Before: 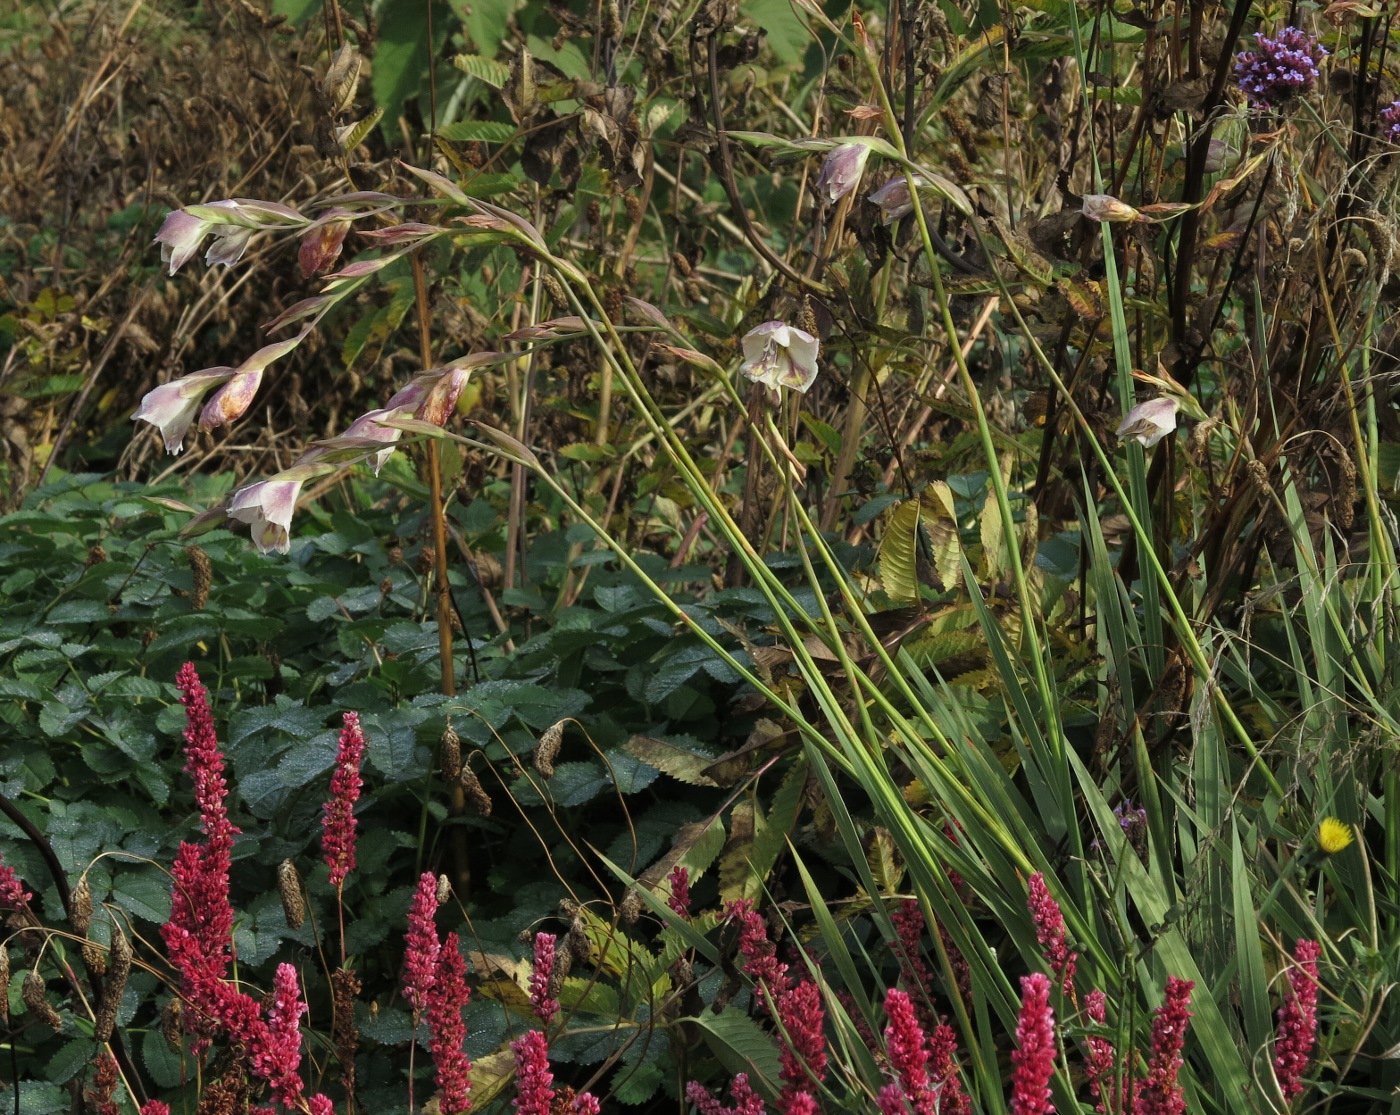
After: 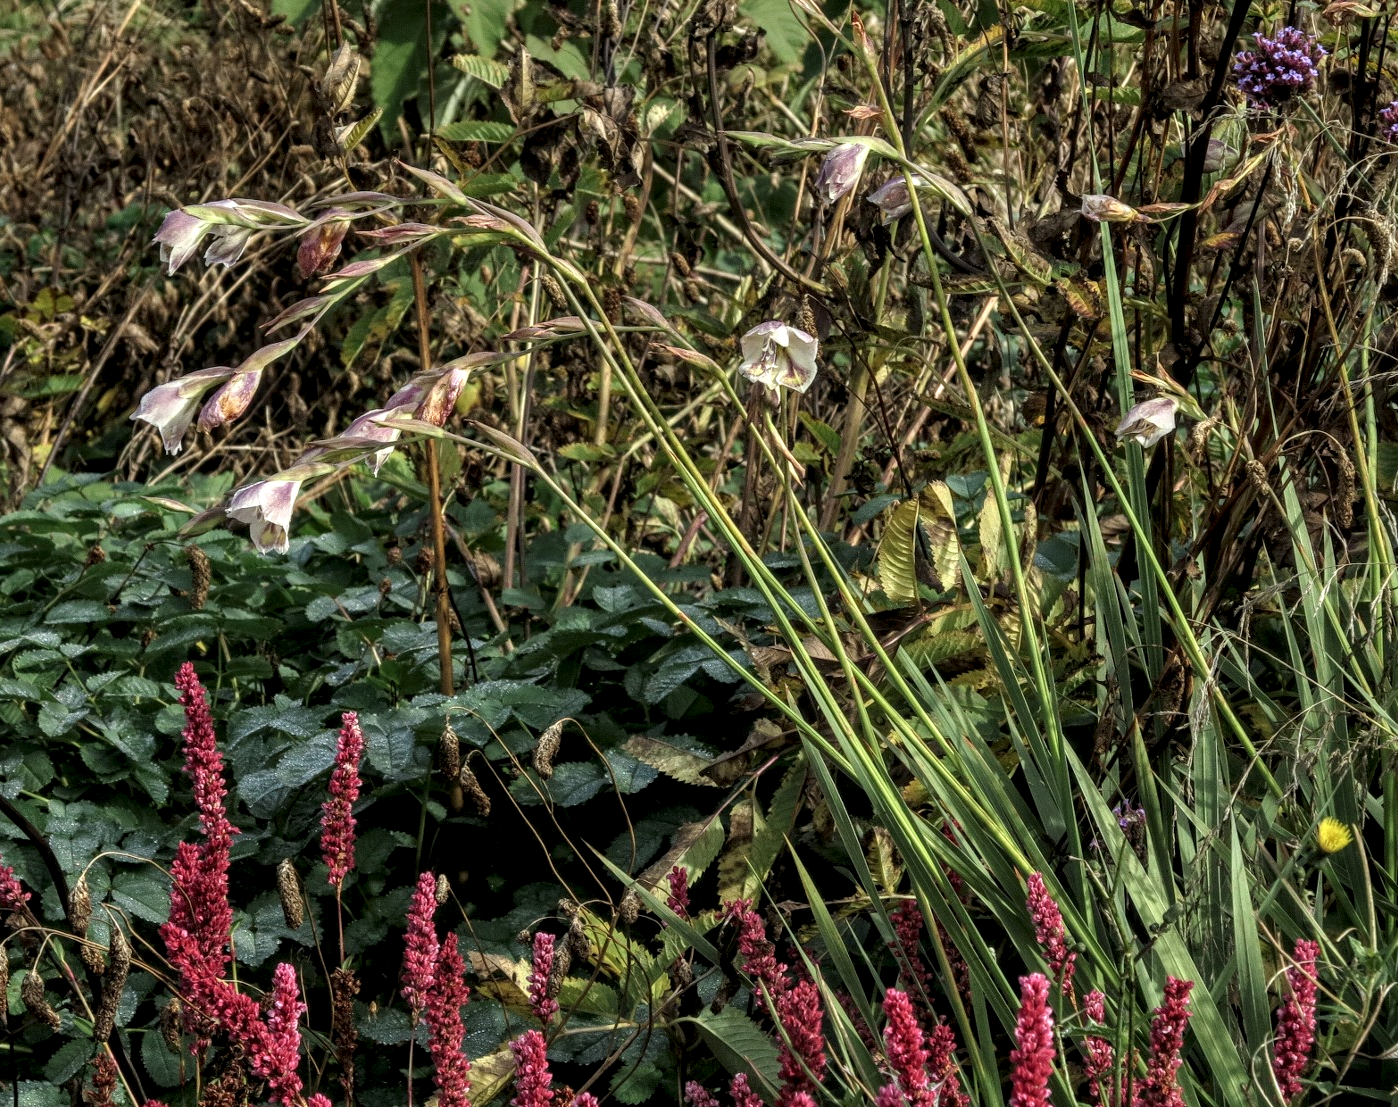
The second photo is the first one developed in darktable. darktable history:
crop: left 0.119%
local contrast: highlights 3%, shadows 2%, detail 182%
